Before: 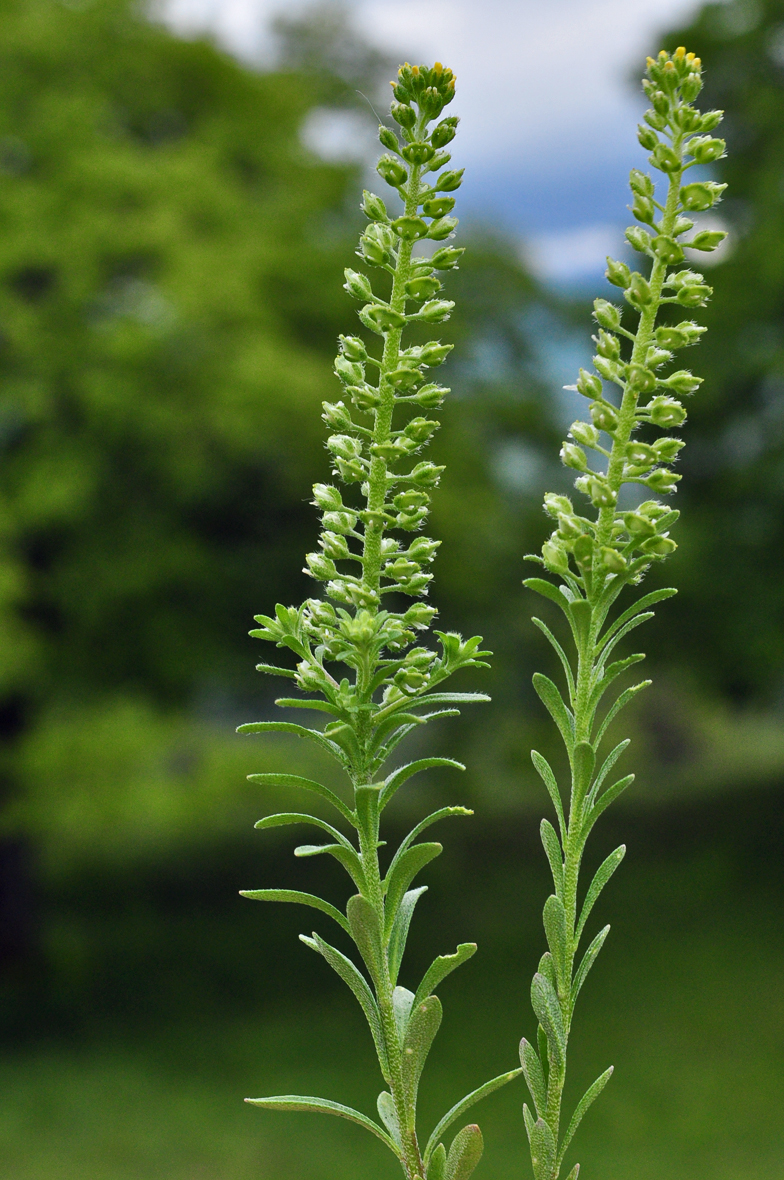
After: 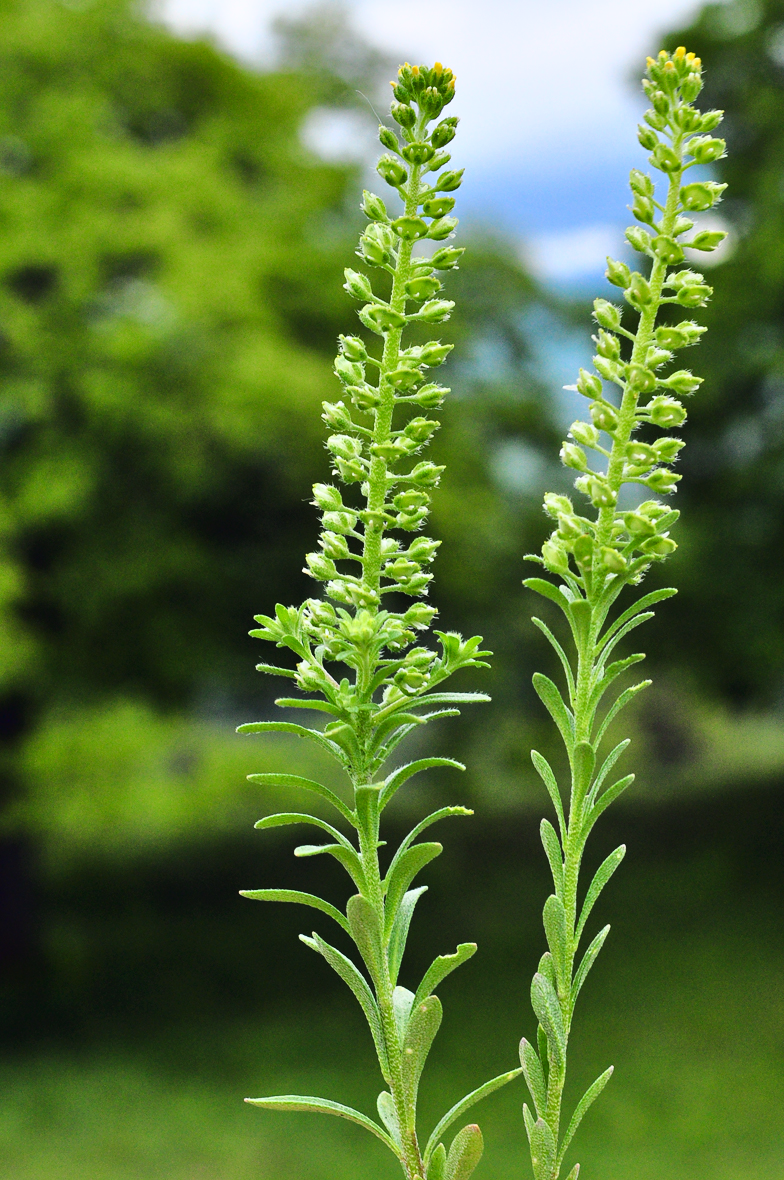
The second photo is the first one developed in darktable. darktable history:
exposure: compensate highlight preservation false
tone curve: curves: ch0 [(0, 0.019) (0.078, 0.058) (0.223, 0.217) (0.424, 0.553) (0.631, 0.764) (0.816, 0.932) (1, 1)]; ch1 [(0, 0) (0.262, 0.227) (0.417, 0.386) (0.469, 0.467) (0.502, 0.503) (0.544, 0.548) (0.57, 0.579) (0.608, 0.62) (0.65, 0.68) (0.994, 0.987)]; ch2 [(0, 0) (0.262, 0.188) (0.5, 0.504) (0.553, 0.592) (0.599, 0.653) (1, 1)], color space Lab, linked channels, preserve colors none
